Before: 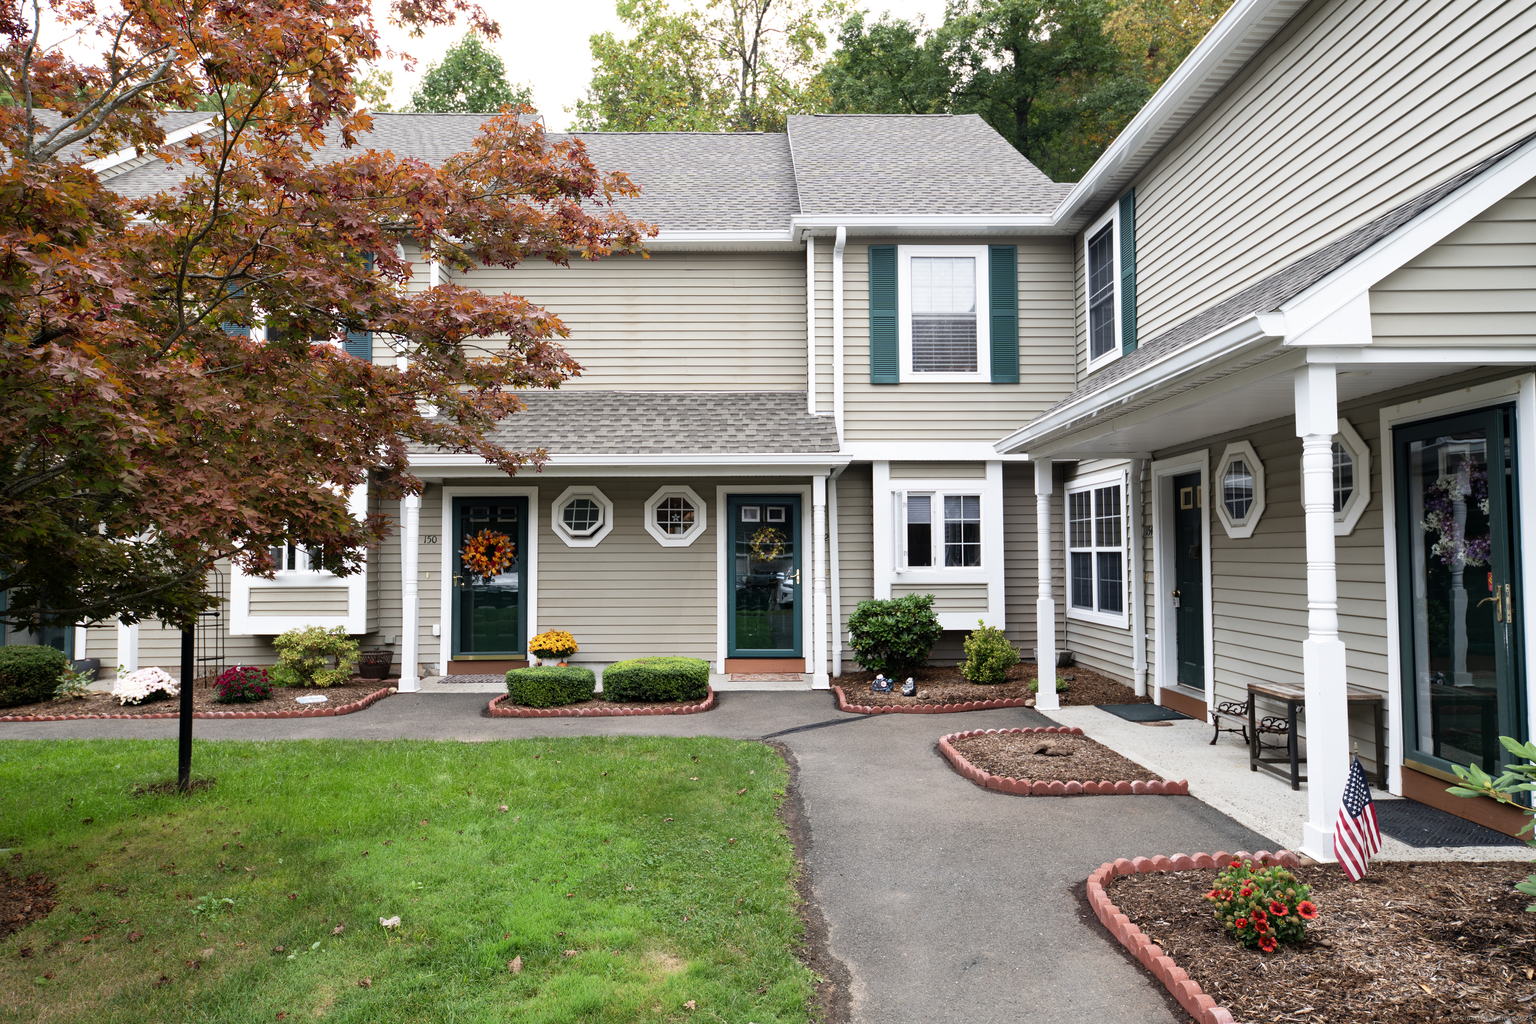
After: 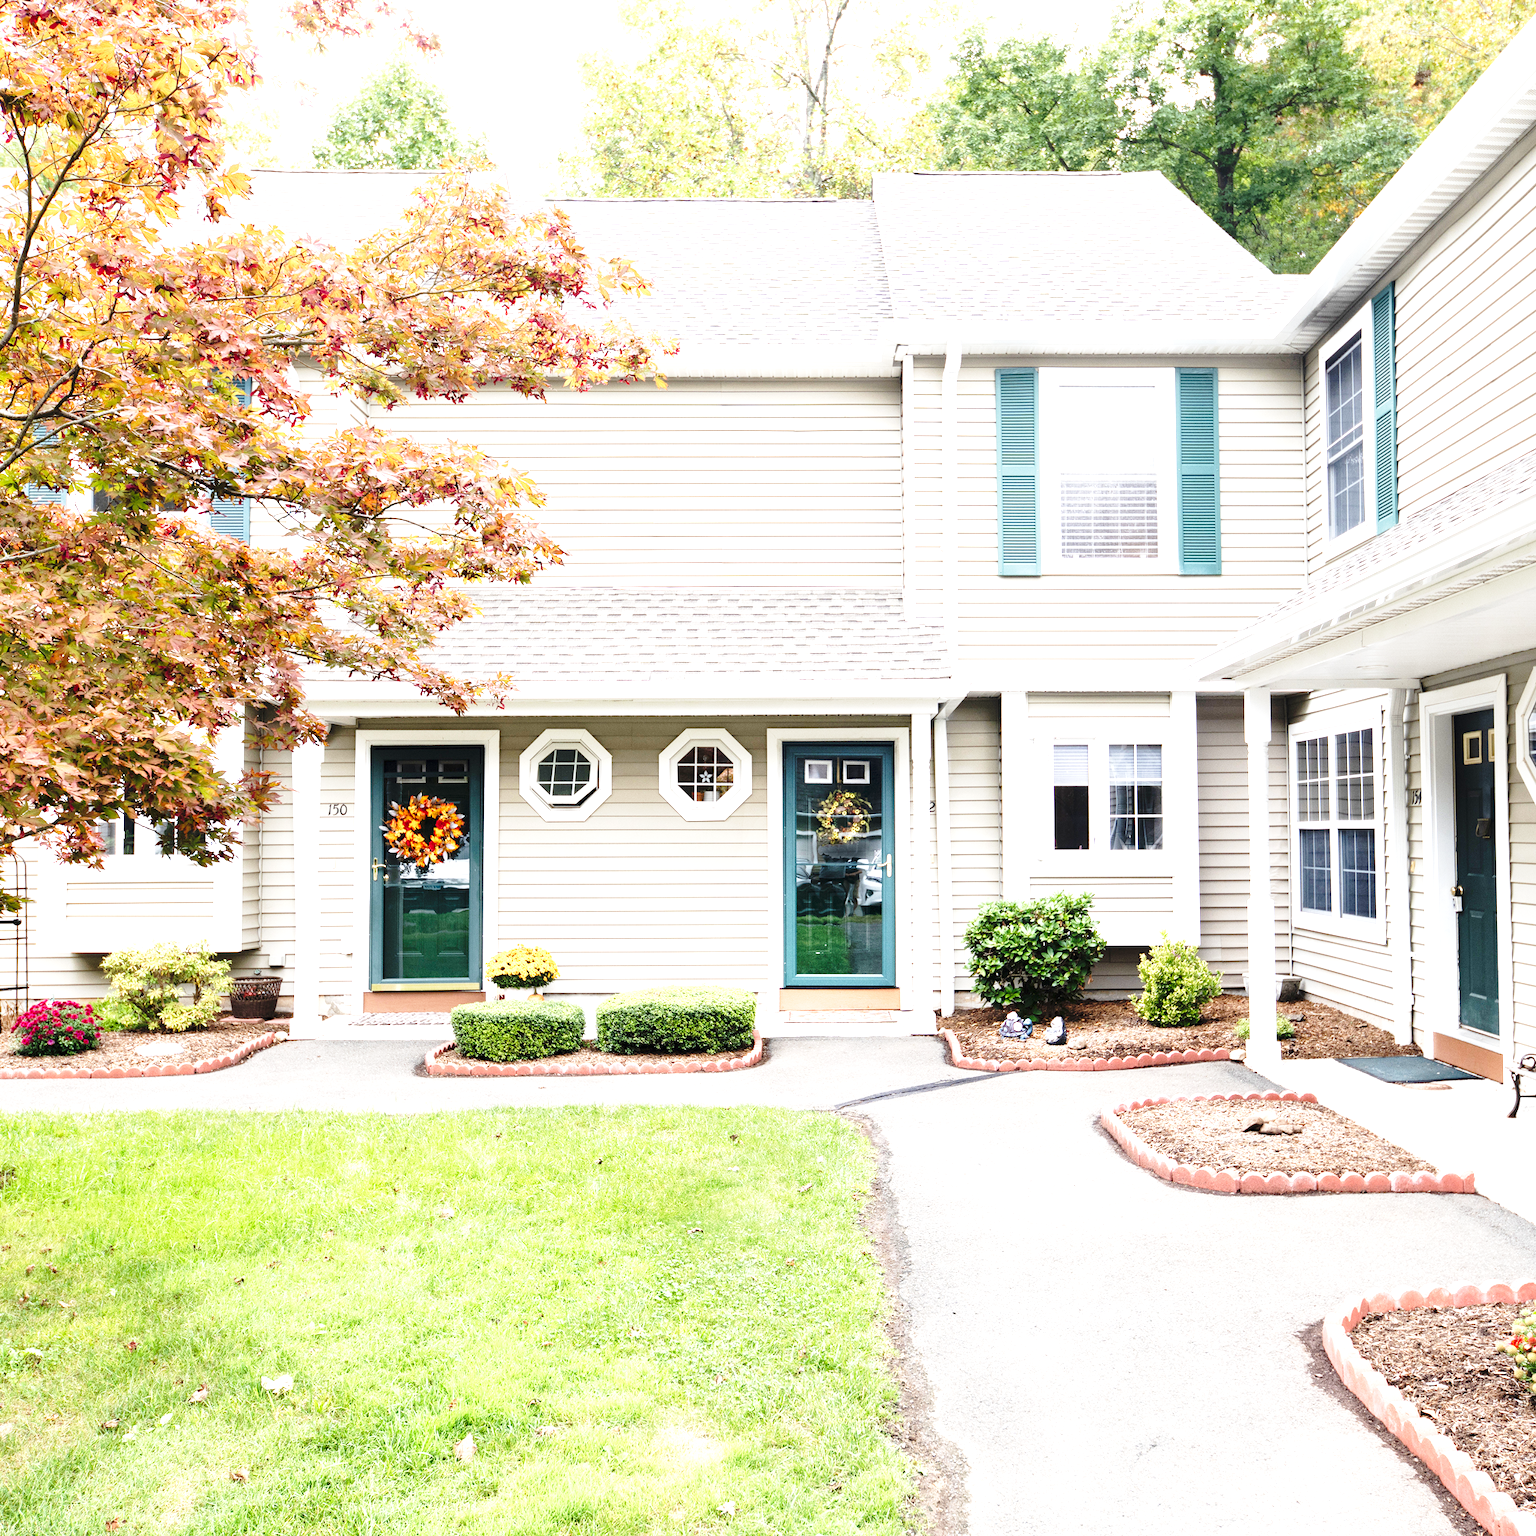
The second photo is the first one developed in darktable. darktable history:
crop and rotate: left 13.409%, right 19.924%
exposure: black level correction 0, exposure 1.675 EV, compensate exposure bias true, compensate highlight preservation false
base curve: curves: ch0 [(0, 0) (0.028, 0.03) (0.121, 0.232) (0.46, 0.748) (0.859, 0.968) (1, 1)], preserve colors none
